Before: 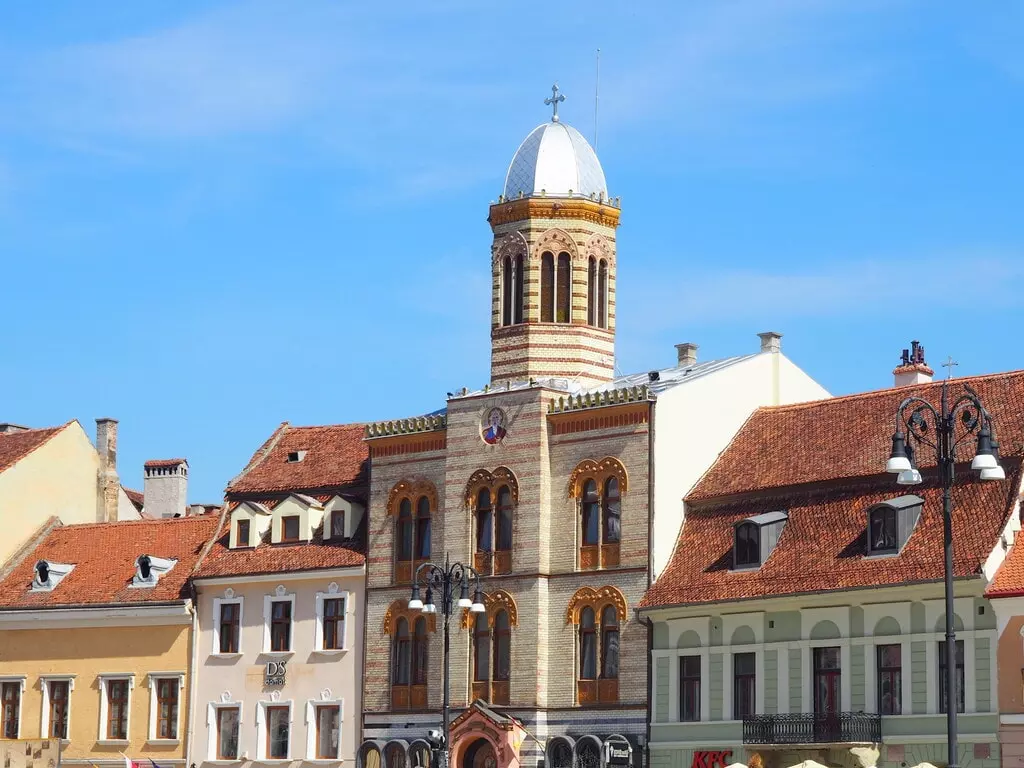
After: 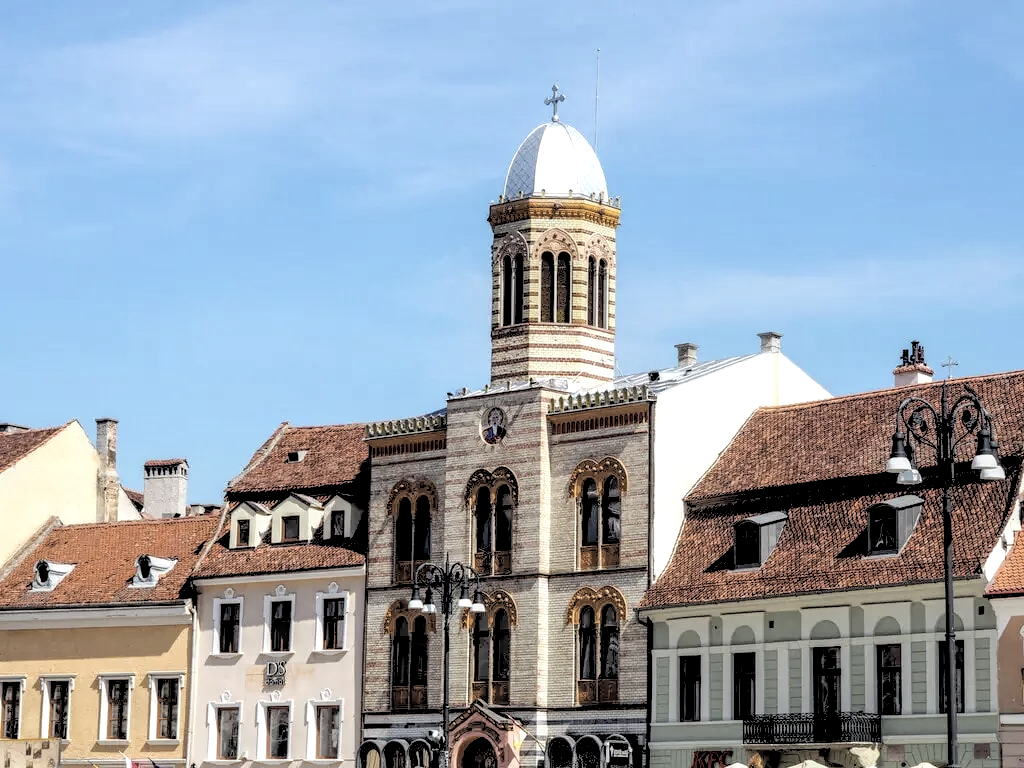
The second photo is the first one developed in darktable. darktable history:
local contrast: highlights 20%, detail 150%
contrast brightness saturation: brightness 0.18, saturation -0.5
color balance rgb: perceptual saturation grading › global saturation 30%, global vibrance 20%
rgb levels: levels [[0.034, 0.472, 0.904], [0, 0.5, 1], [0, 0.5, 1]]
